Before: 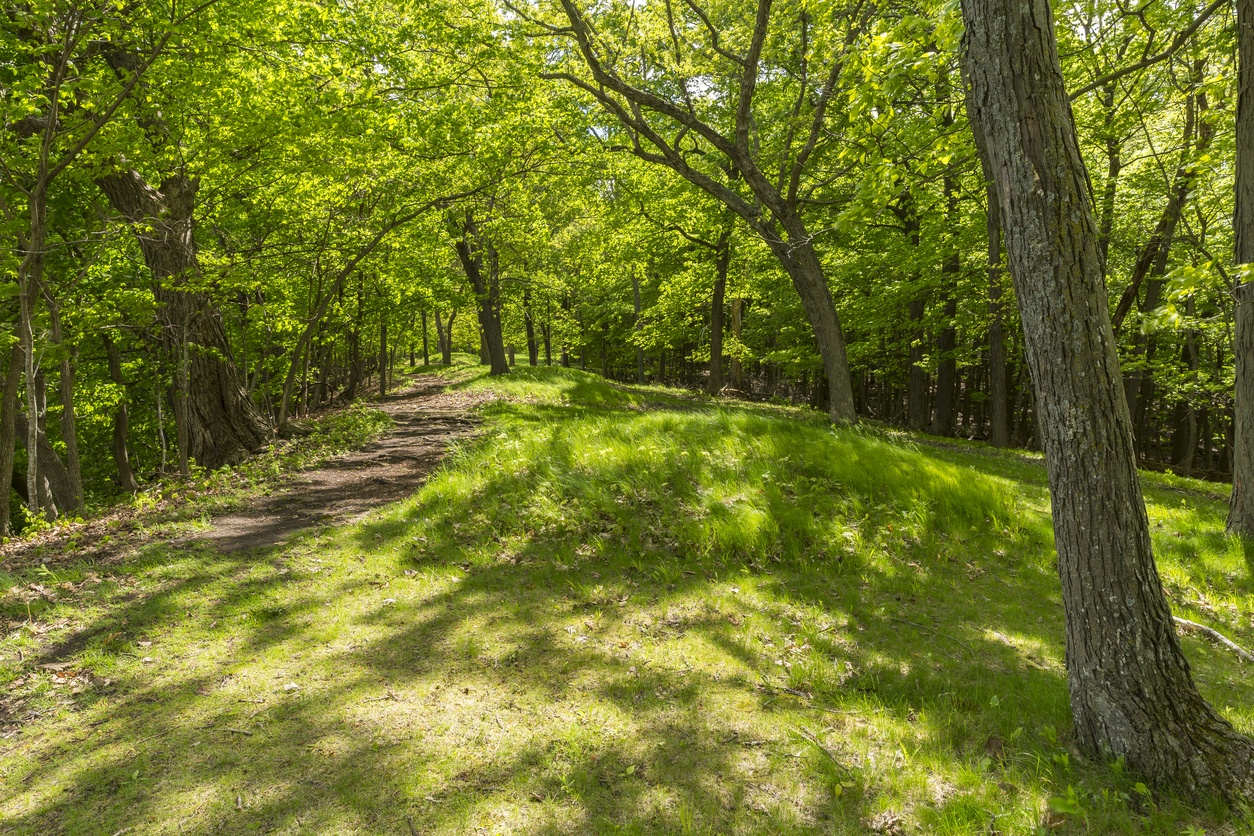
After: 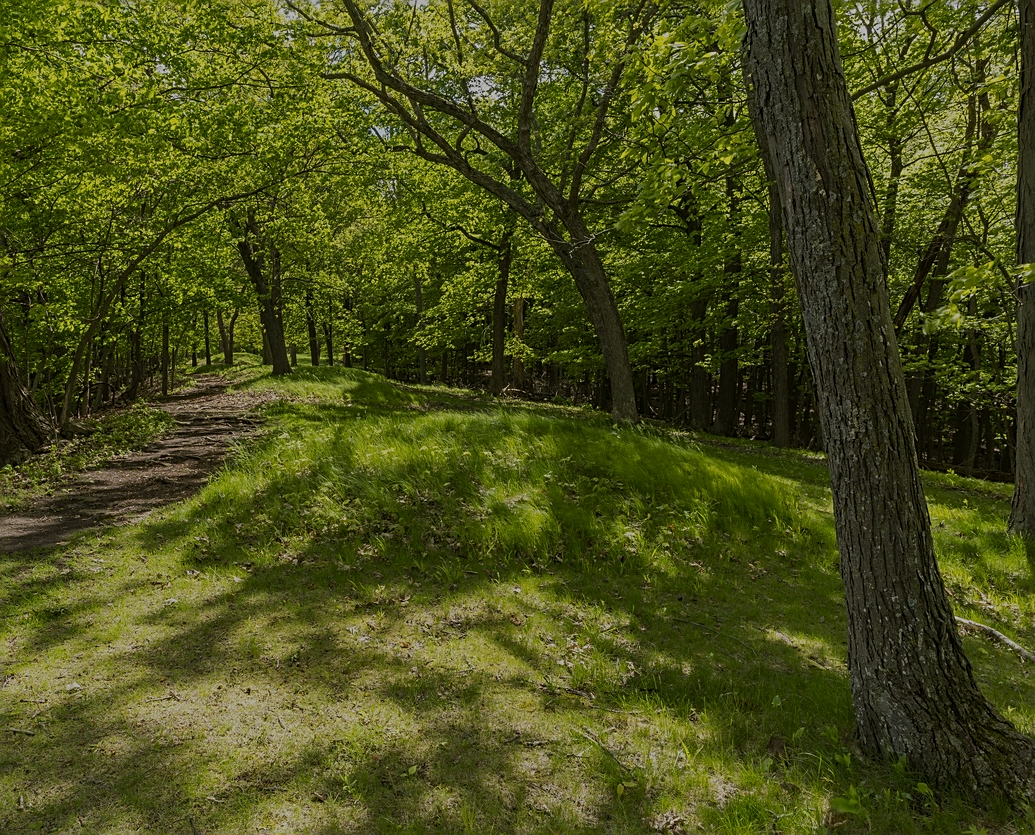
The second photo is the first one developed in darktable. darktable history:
sharpen: on, module defaults
crop: left 17.405%, bottom 0.043%
contrast equalizer: y [[0.5 ×6], [0.5 ×6], [0.5, 0.5, 0.501, 0.545, 0.707, 0.863], [0 ×6], [0 ×6]]
contrast brightness saturation: contrast 0.095, brightness 0.025, saturation 0.02
exposure: exposure -1.365 EV, compensate exposure bias true, compensate highlight preservation false
